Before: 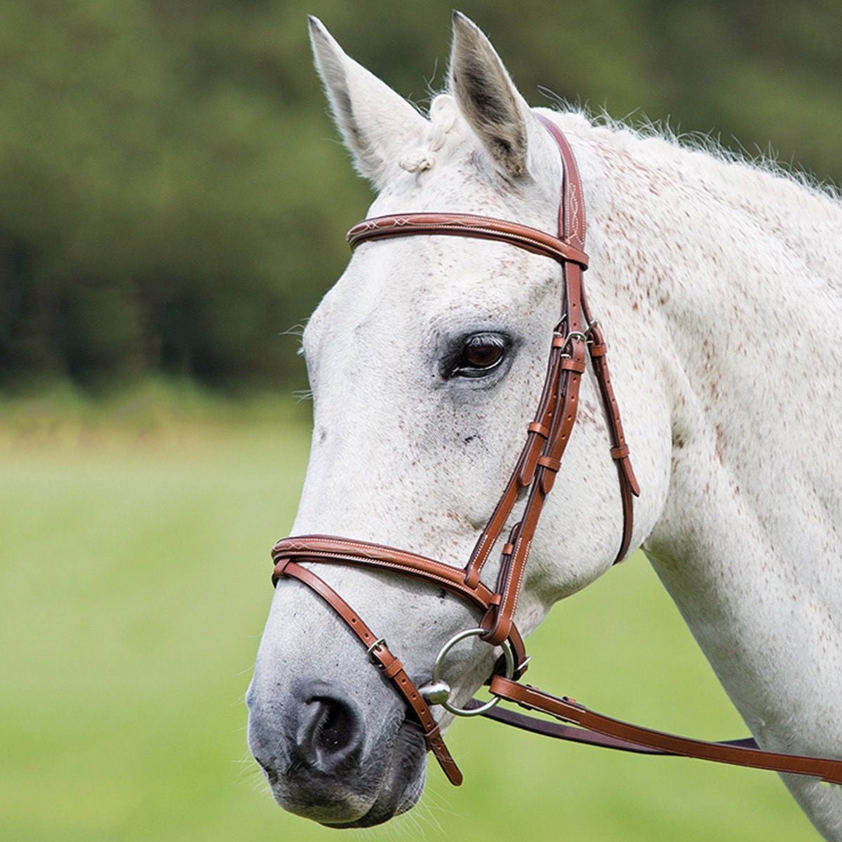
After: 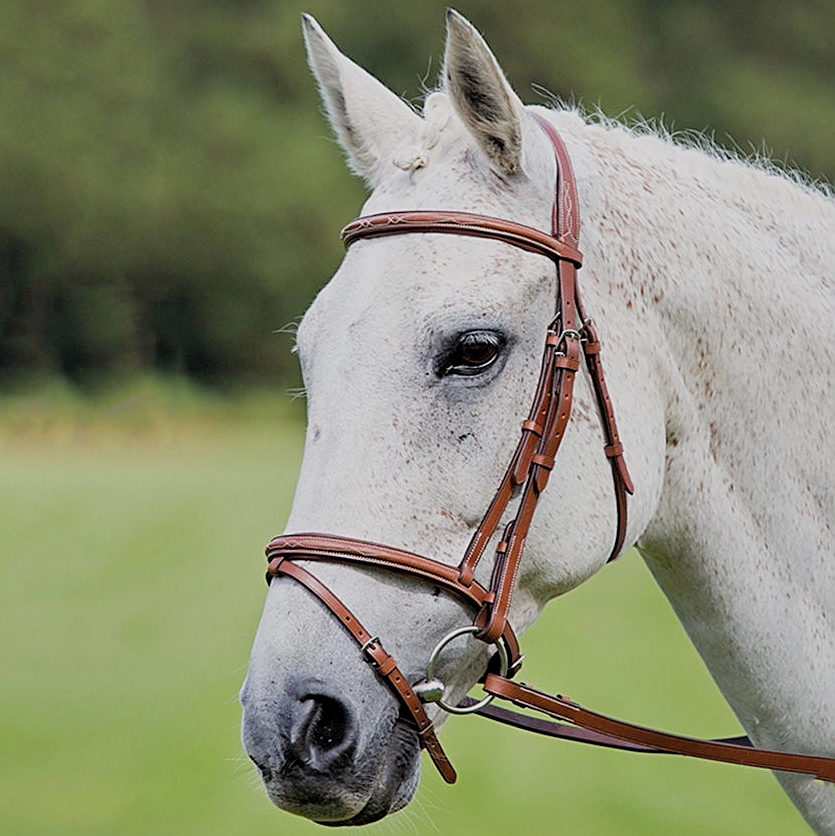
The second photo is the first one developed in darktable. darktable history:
sharpen: on, module defaults
crop and rotate: left 0.799%, top 0.329%, bottom 0.308%
filmic rgb: middle gray luminance 18.21%, black relative exposure -8.91 EV, white relative exposure 3.73 EV, threshold 3.02 EV, target black luminance 0%, hardness 4.88, latitude 67.7%, contrast 0.942, highlights saturation mix 19.09%, shadows ↔ highlights balance 20.94%, enable highlight reconstruction true
shadows and highlights: shadows 22.23, highlights -48.95, soften with gaussian
